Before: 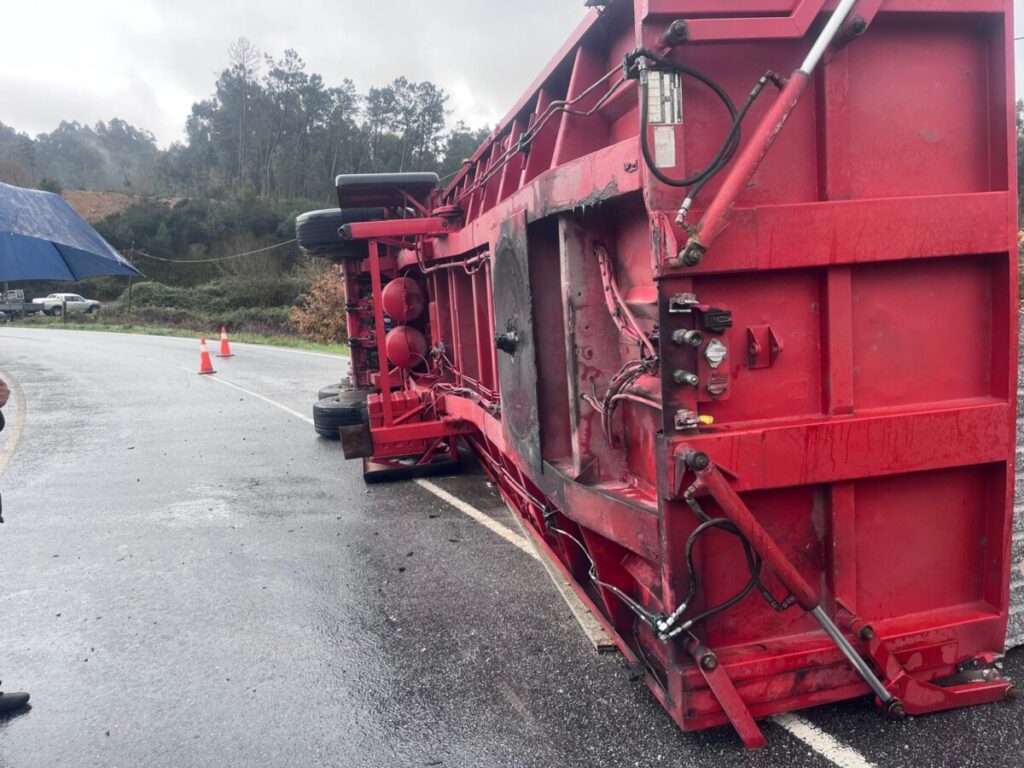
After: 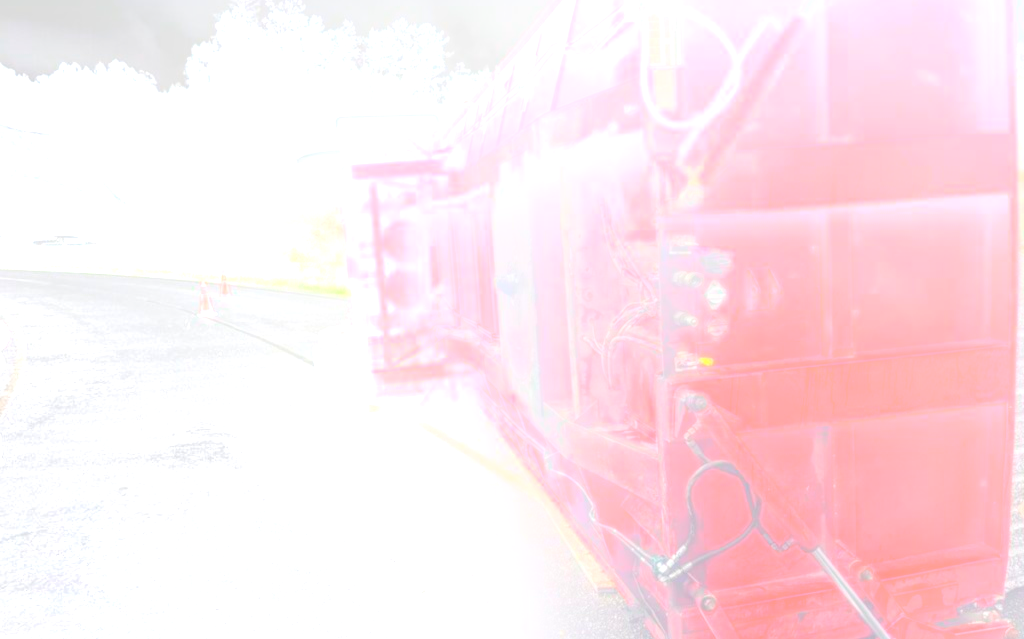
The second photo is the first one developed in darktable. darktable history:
local contrast: highlights 0%, shadows 0%, detail 133%
crop: top 7.625%, bottom 8.027%
bloom: size 25%, threshold 5%, strength 90%
exposure: black level correction 0, exposure 0.7 EV, compensate exposure bias true, compensate highlight preservation false
